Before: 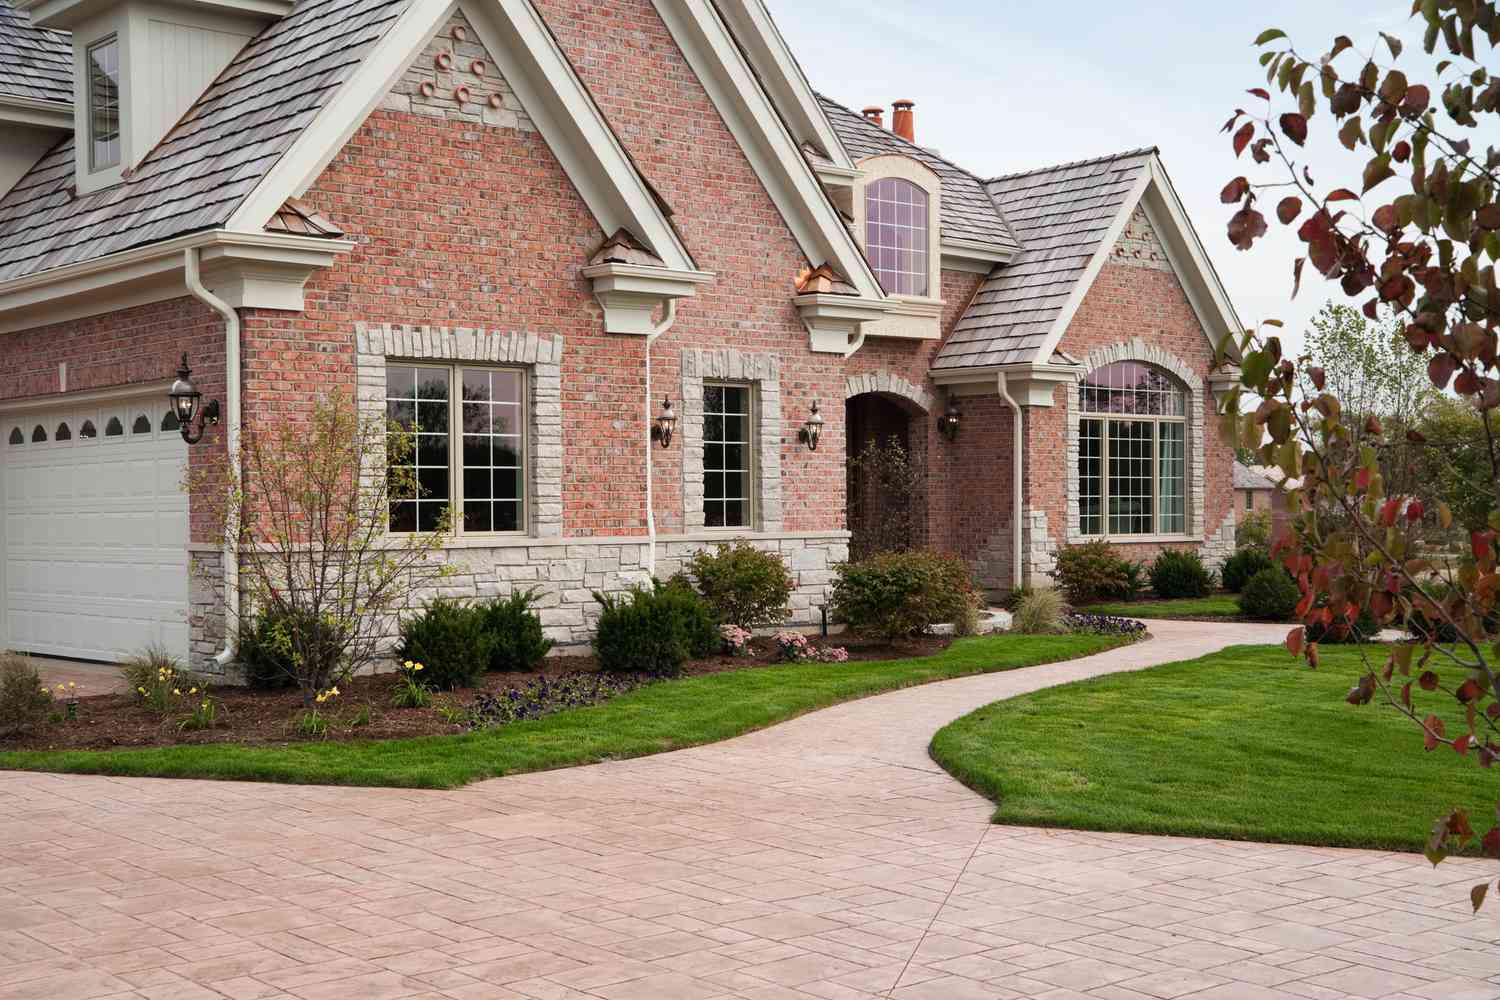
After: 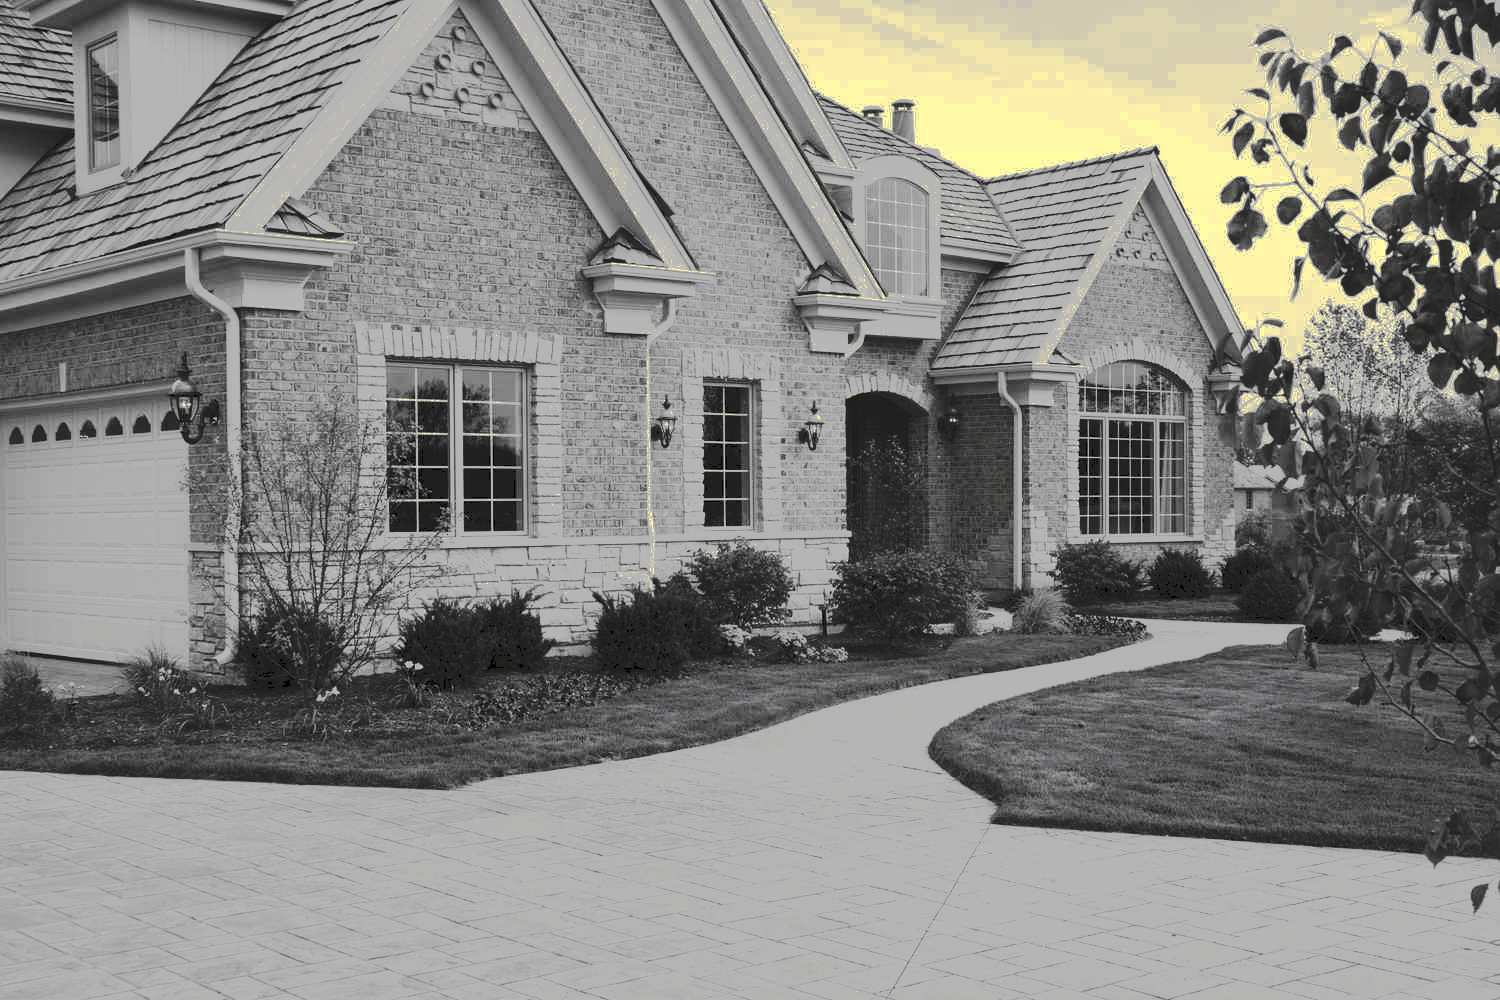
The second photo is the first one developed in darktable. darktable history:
tone curve: curves: ch0 [(0, 0) (0.003, 0.118) (0.011, 0.118) (0.025, 0.122) (0.044, 0.131) (0.069, 0.142) (0.1, 0.155) (0.136, 0.168) (0.177, 0.183) (0.224, 0.216) (0.277, 0.265) (0.335, 0.337) (0.399, 0.415) (0.468, 0.506) (0.543, 0.586) (0.623, 0.665) (0.709, 0.716) (0.801, 0.737) (0.898, 0.744) (1, 1)], preserve colors none
color look up table: target L [100, 81.69, 69.98, 78.8, 75.88, 68.49, 64.74, 56.71, 49.64, 43.73, 44, 23.52, 5.464, 205.38, 72.94, 75.88, 63.22, 67.74, 61.32, 62.46, 45.36, 38.52, 25.76, 100, 100, 81.69, 77.34, 64.74, 100, 67.74, 53.19, 65.49, 69.98, 81.69, 65.11, 44.41, 29.73, 37.13, 35.44, 18.94, 11.76, 81.69, 84.56, 84.56, 72.94, 81.69, 65.49, 53.19, 36.15], target a [-1.815, -0.298, -0.105, -0.102, -0.302, -0.002, -0.001, 0, 0, 0.001, 0, 0, -0.001, 0.001, -0.104, -0.302, -0.001, -0.002, 0, -0.001, 0.001, 0.001, 0, -1.815, -1.815, -0.298, -0.103, -0.001, -1.815, -0.002, 0, -0.001, -0.105, -0.298, 0, 0, 0, 0.001, 0.001, -0.128, 0, -0.298, -0.296, -0.296, -0.104, -0.298, -0.001, 0, 0], target b [25.41, 3.751, 1.302, 1.269, 3.813, 0.019, 0.018, 0.001, 0.001, -0.004, -0.004, -0.003, 0.007, -0.004, 1.291, 3.813, 0.018, 0.019, 0.001, 0.001, -0.004, -0.004, 0, 25.41, 25.41, 3.751, 1.273, 0.018, 25.41, 0.019, 0.001, 0.001, 1.302, 3.751, 0.001, 0.001, 0, -0.004, -0.004, 1.618, 0.001, 3.751, 3.724, 3.724, 1.291, 3.751, 0.001, 0.001, 0], num patches 49
